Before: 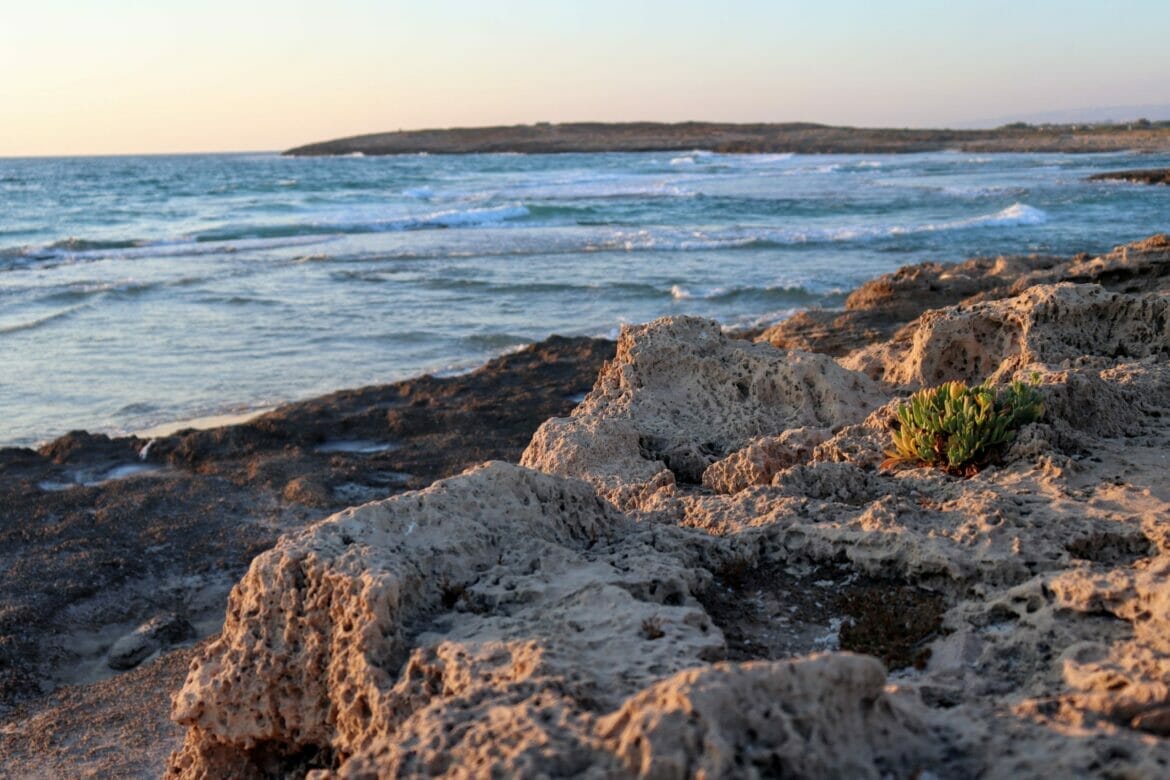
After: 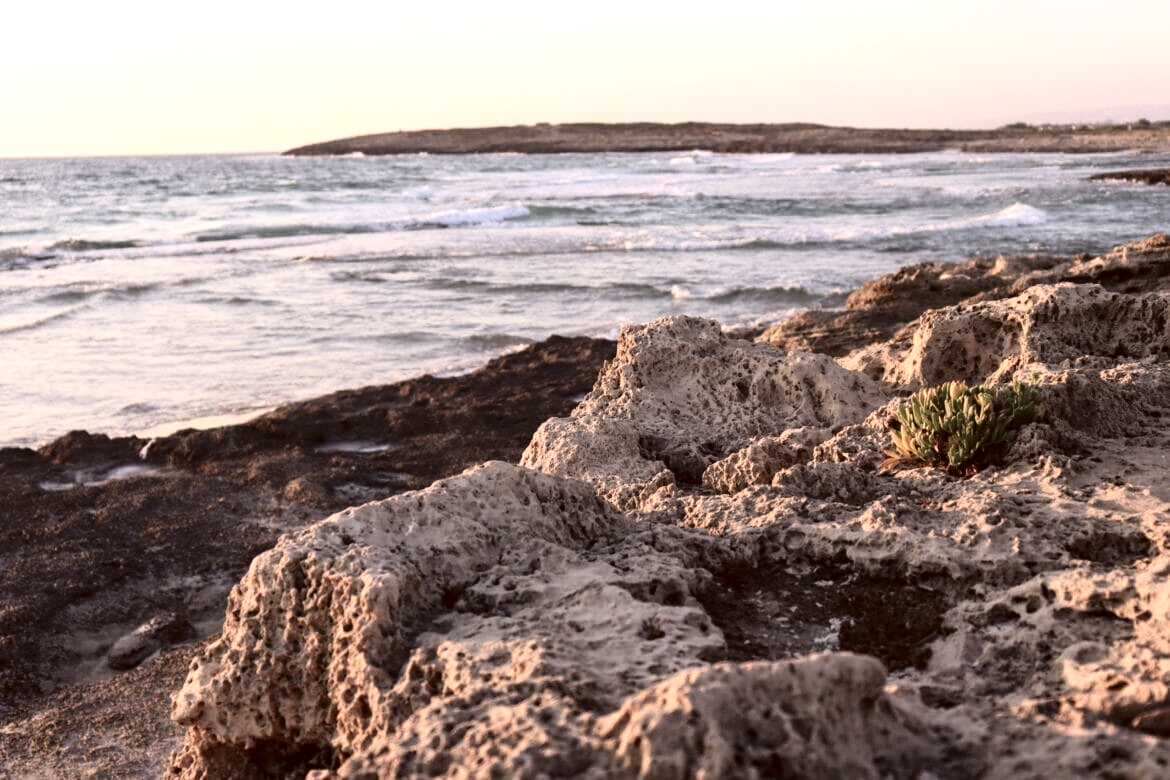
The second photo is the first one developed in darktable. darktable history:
exposure: black level correction -0.002, exposure 0.54 EV, compensate highlight preservation false
color correction: highlights a* 10.21, highlights b* 9.79, shadows a* 8.61, shadows b* 7.88, saturation 0.8
contrast brightness saturation: contrast 0.25, saturation -0.31
